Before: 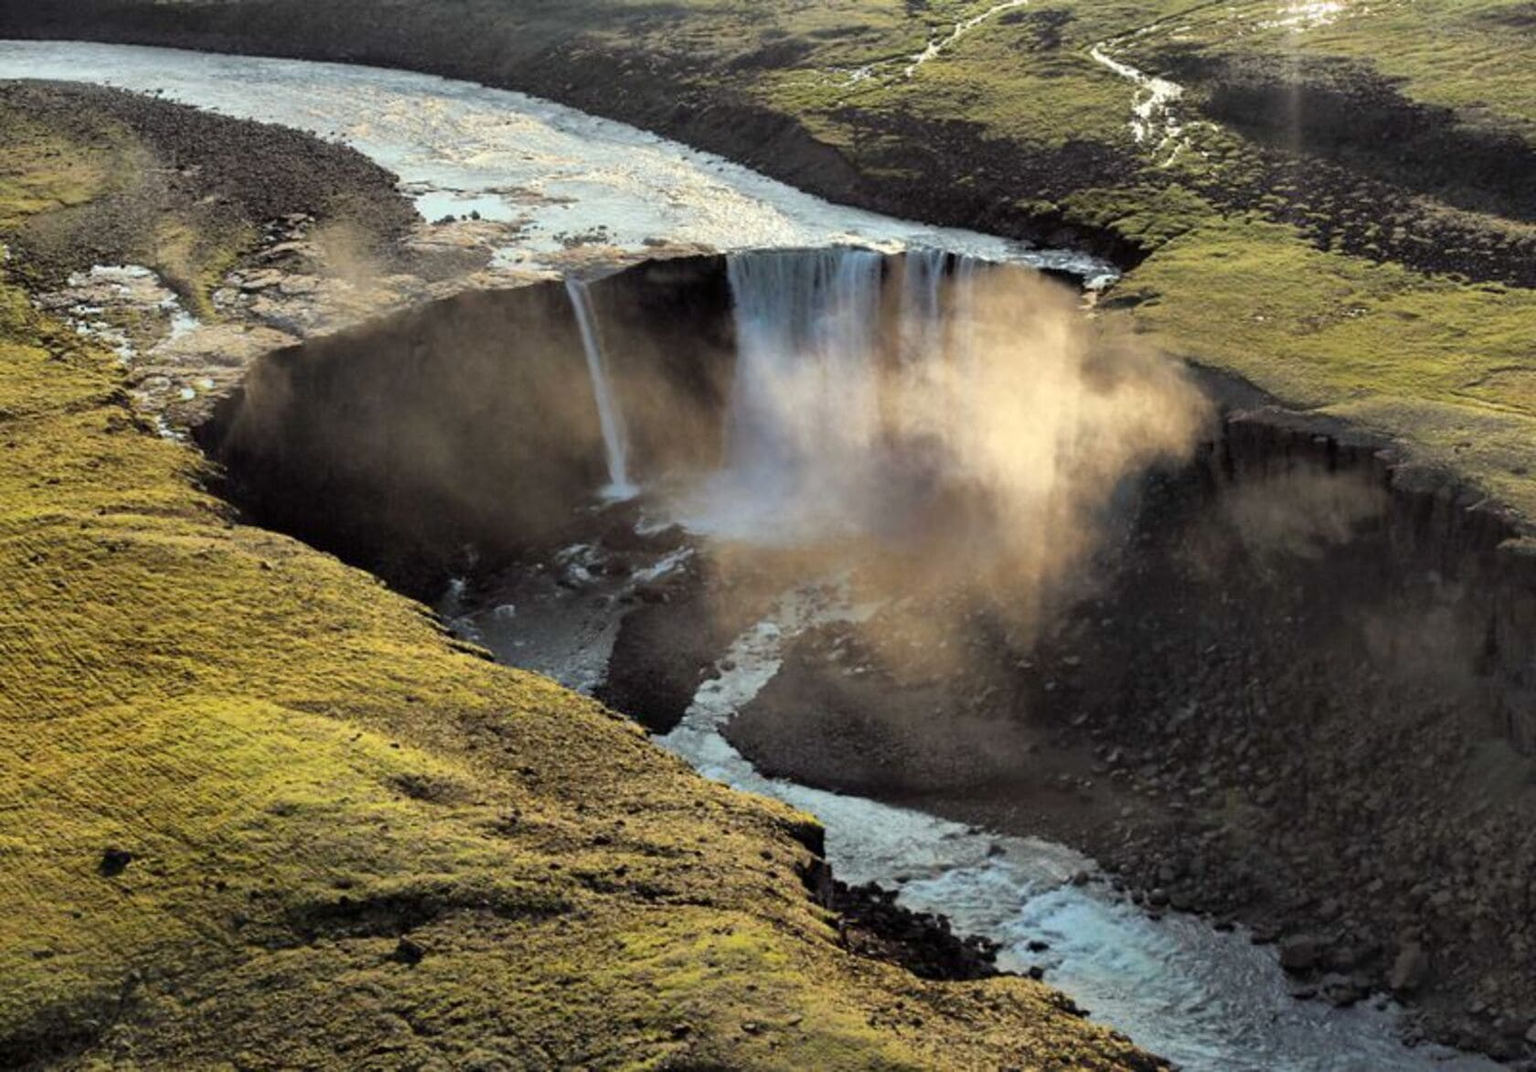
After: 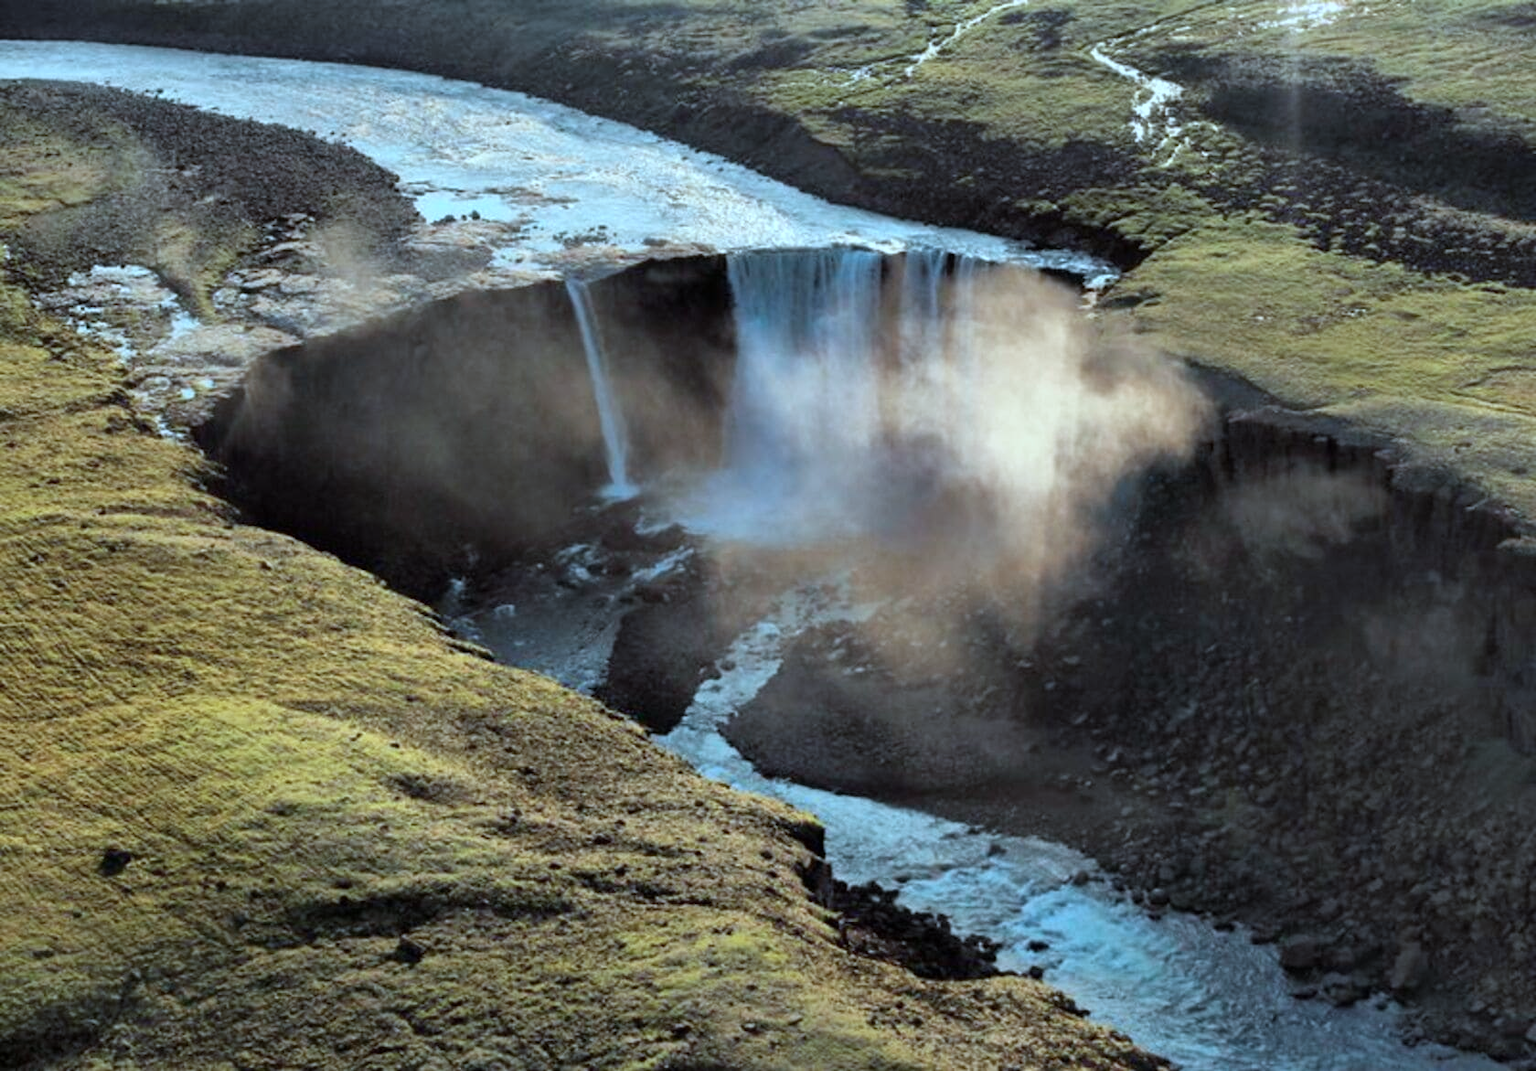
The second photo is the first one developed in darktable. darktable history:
color correction: highlights a* -8.82, highlights b* -23.89
